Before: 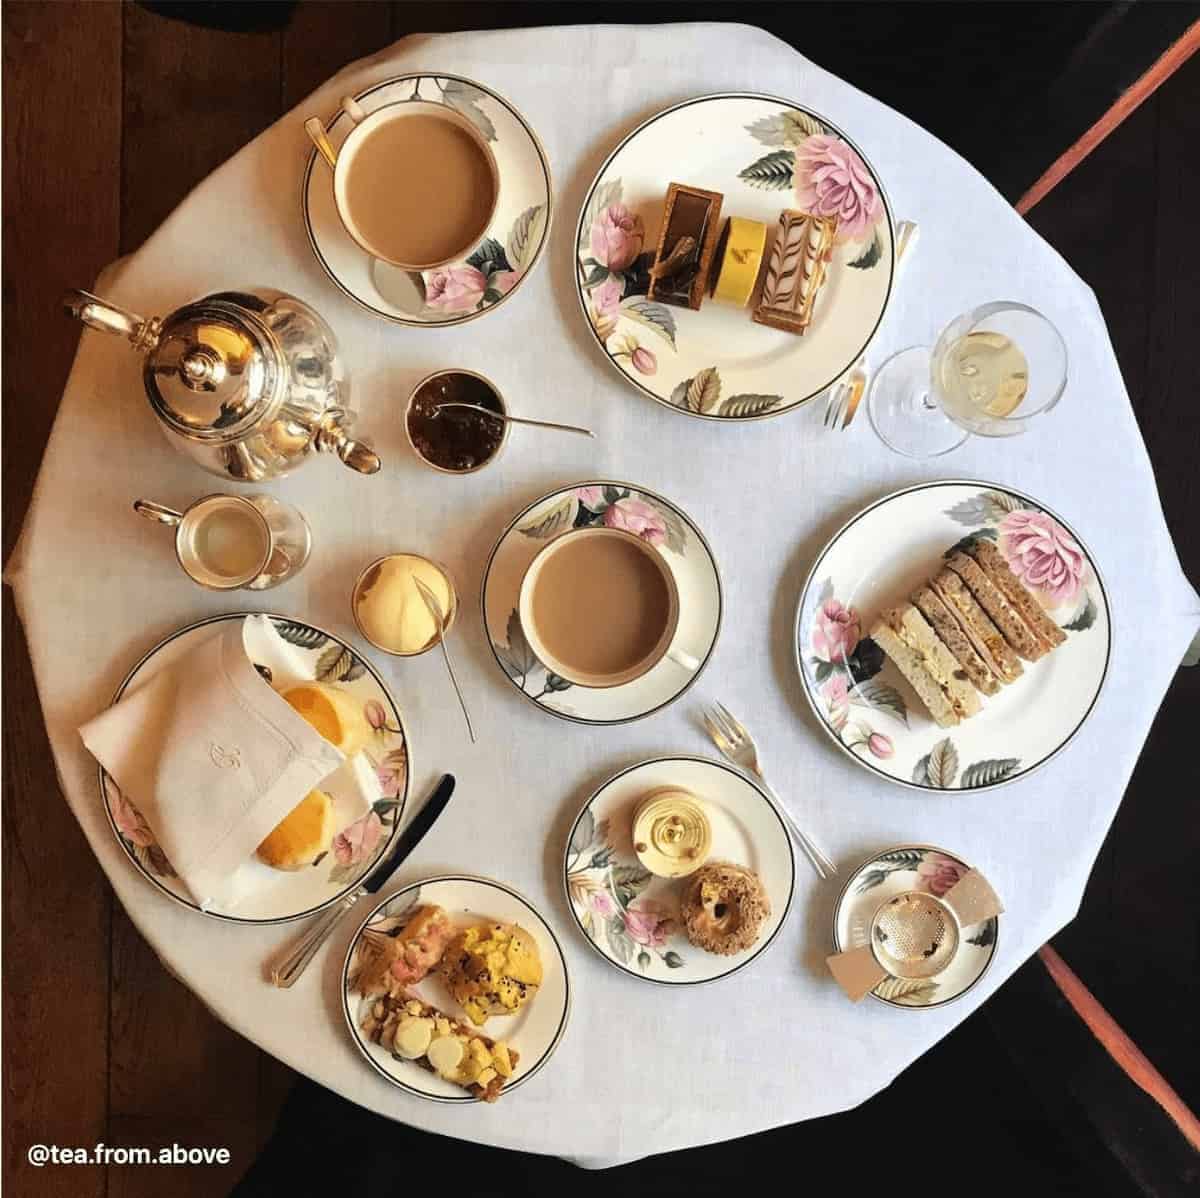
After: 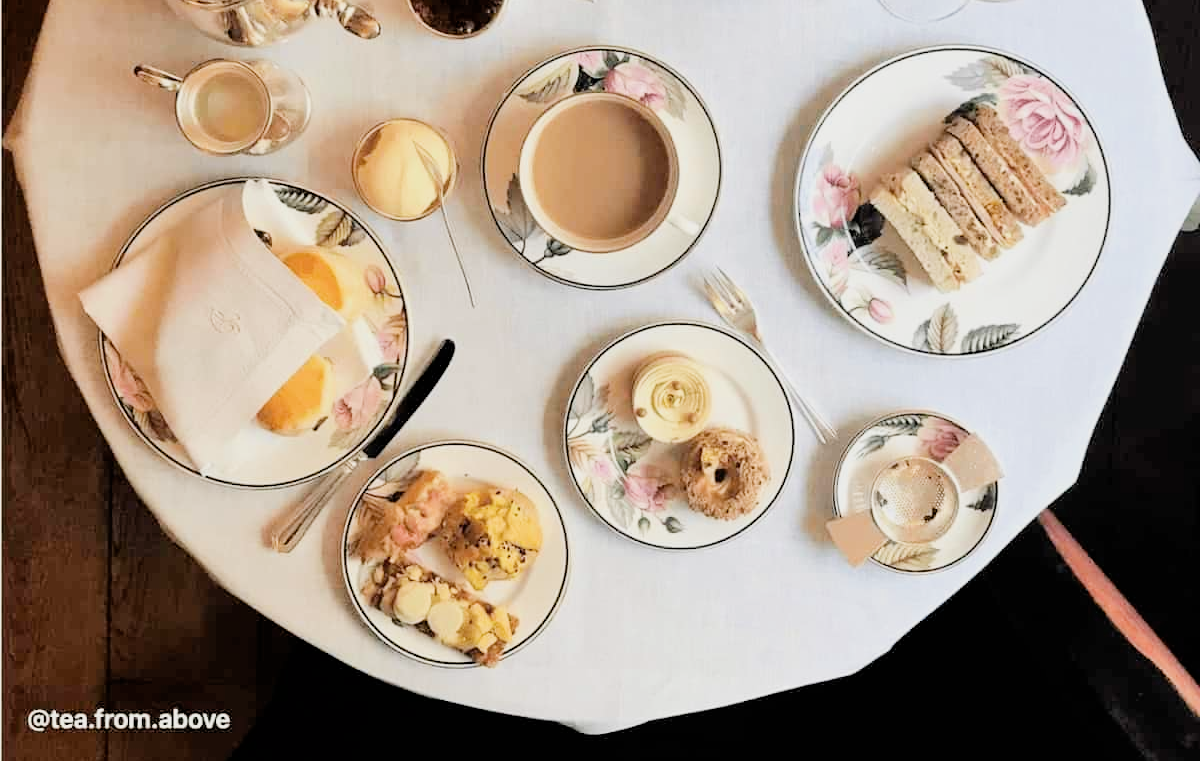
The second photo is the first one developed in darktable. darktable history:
filmic rgb: black relative exposure -5 EV, hardness 2.88, contrast 1.2
color balance rgb: linear chroma grading › global chroma 1.5%, linear chroma grading › mid-tones -1%, perceptual saturation grading › global saturation -3%, perceptual saturation grading › shadows -2%
exposure: exposure 0.375 EV, compensate highlight preservation false
crop and rotate: top 36.435%
